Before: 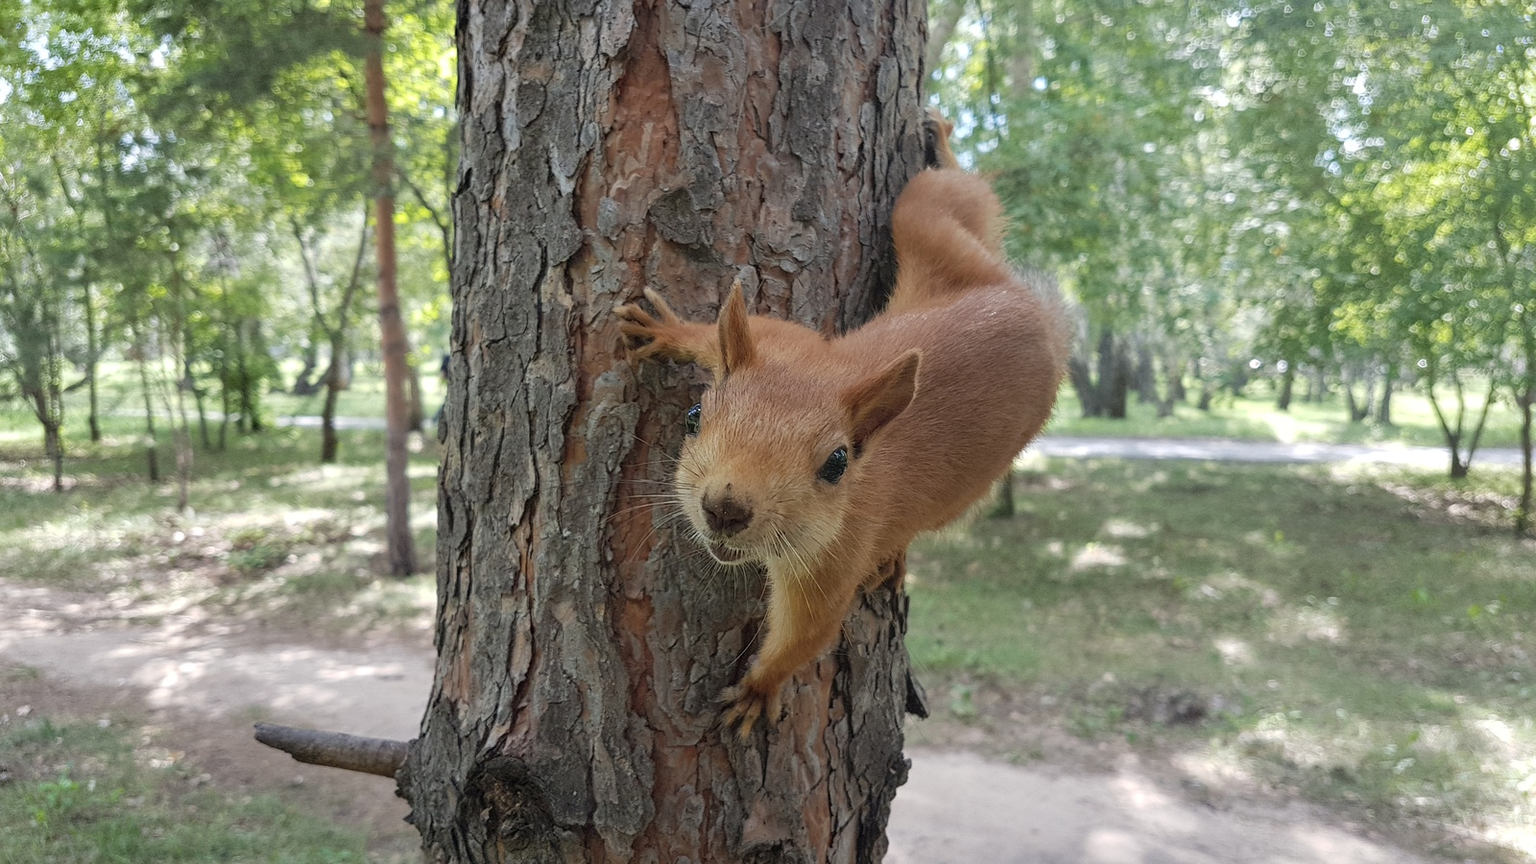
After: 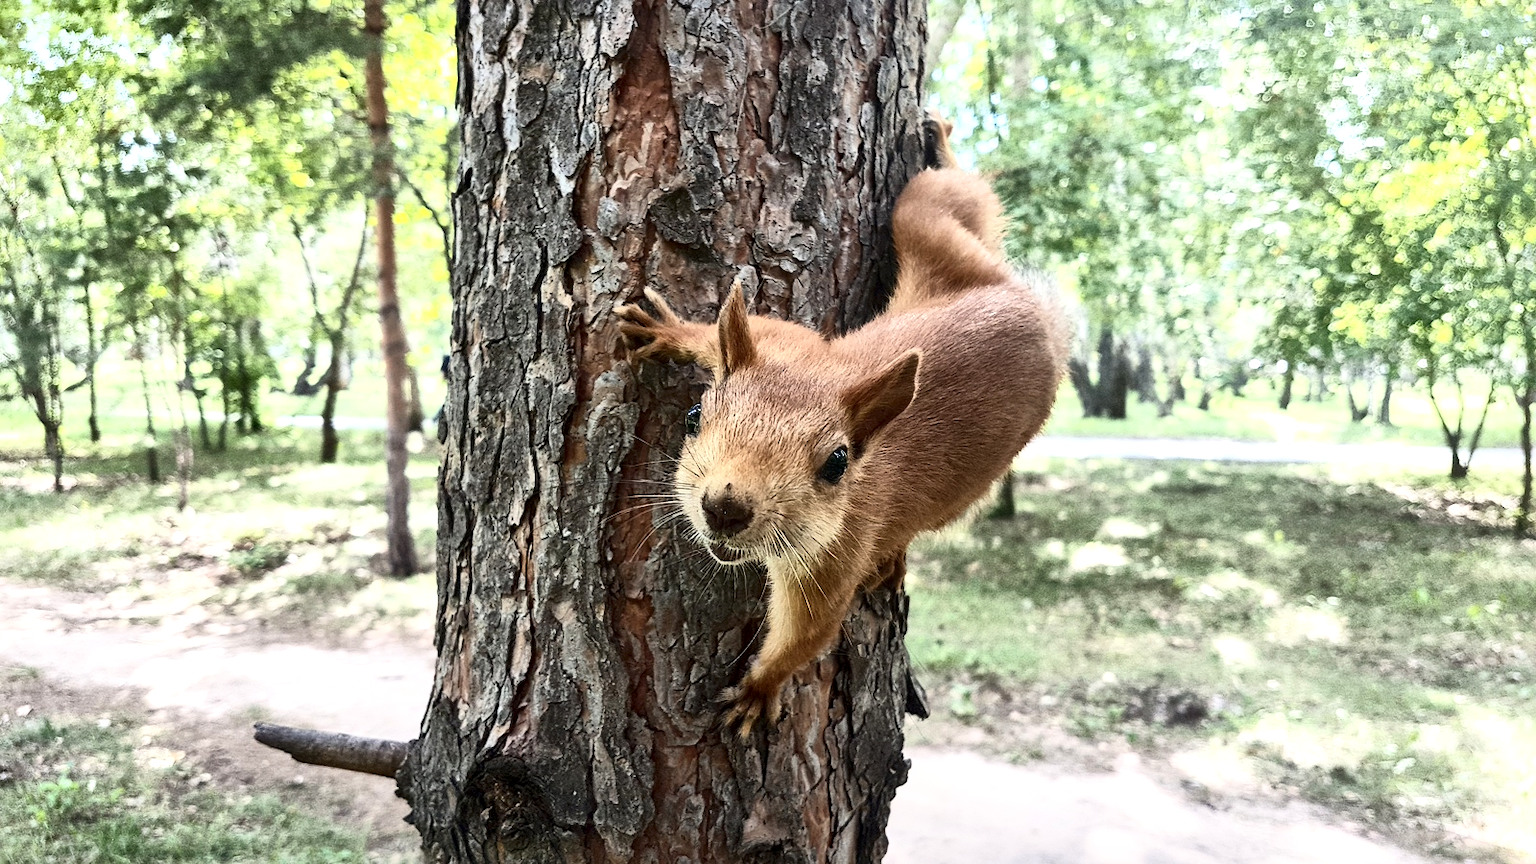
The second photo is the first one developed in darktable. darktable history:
contrast brightness saturation: contrast 0.623, brightness 0.336, saturation 0.148
local contrast: mode bilateral grid, contrast 20, coarseness 50, detail 173%, midtone range 0.2
